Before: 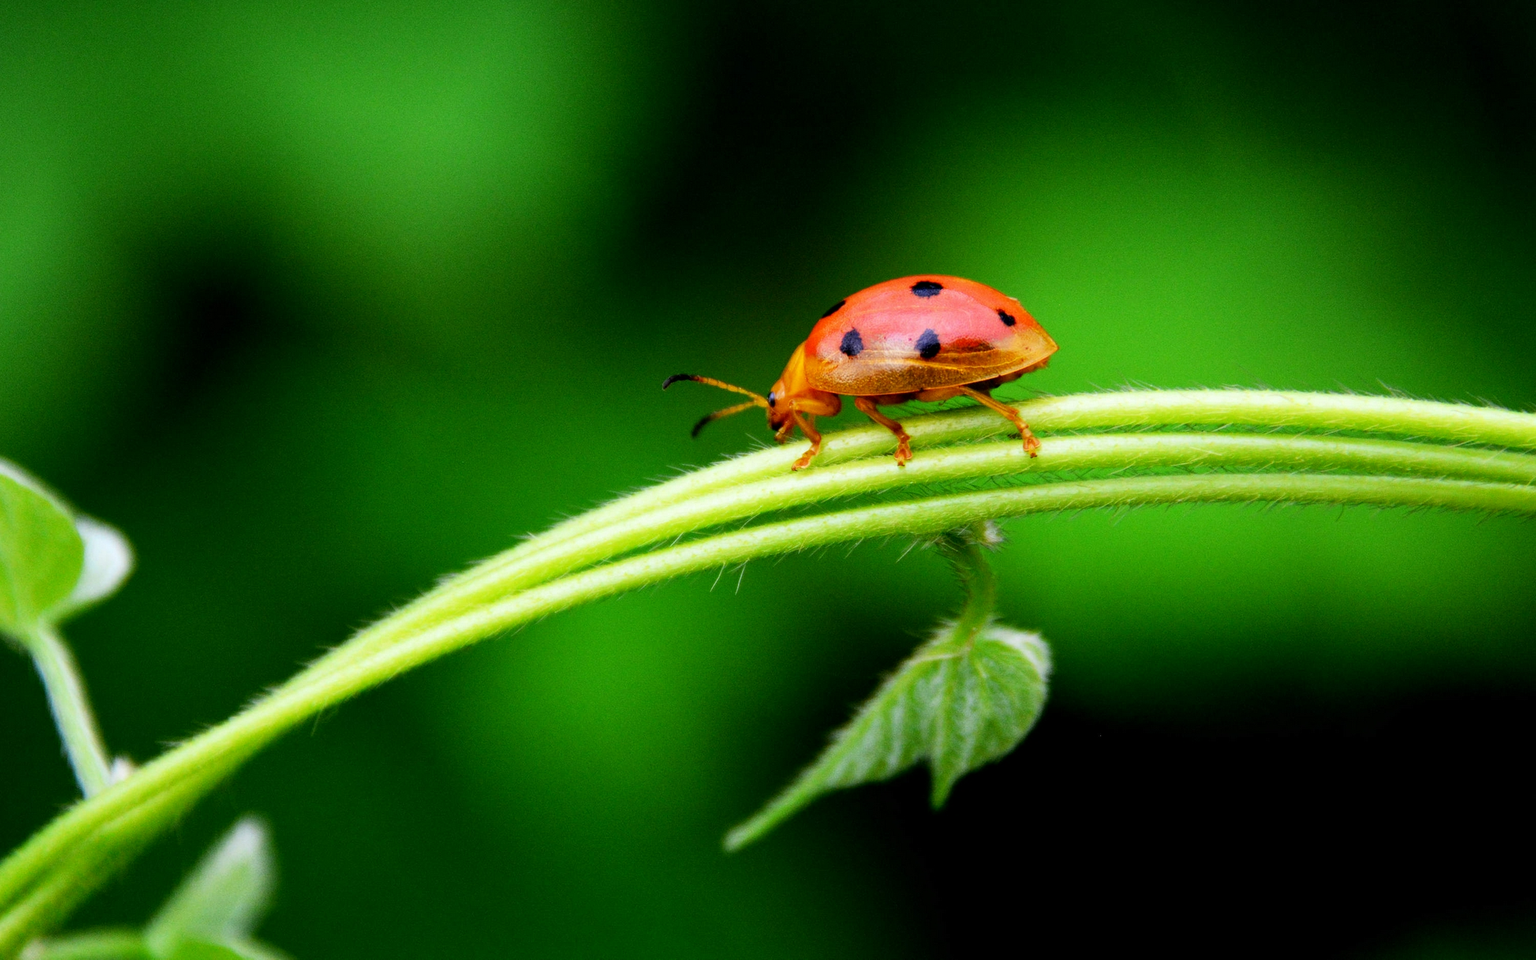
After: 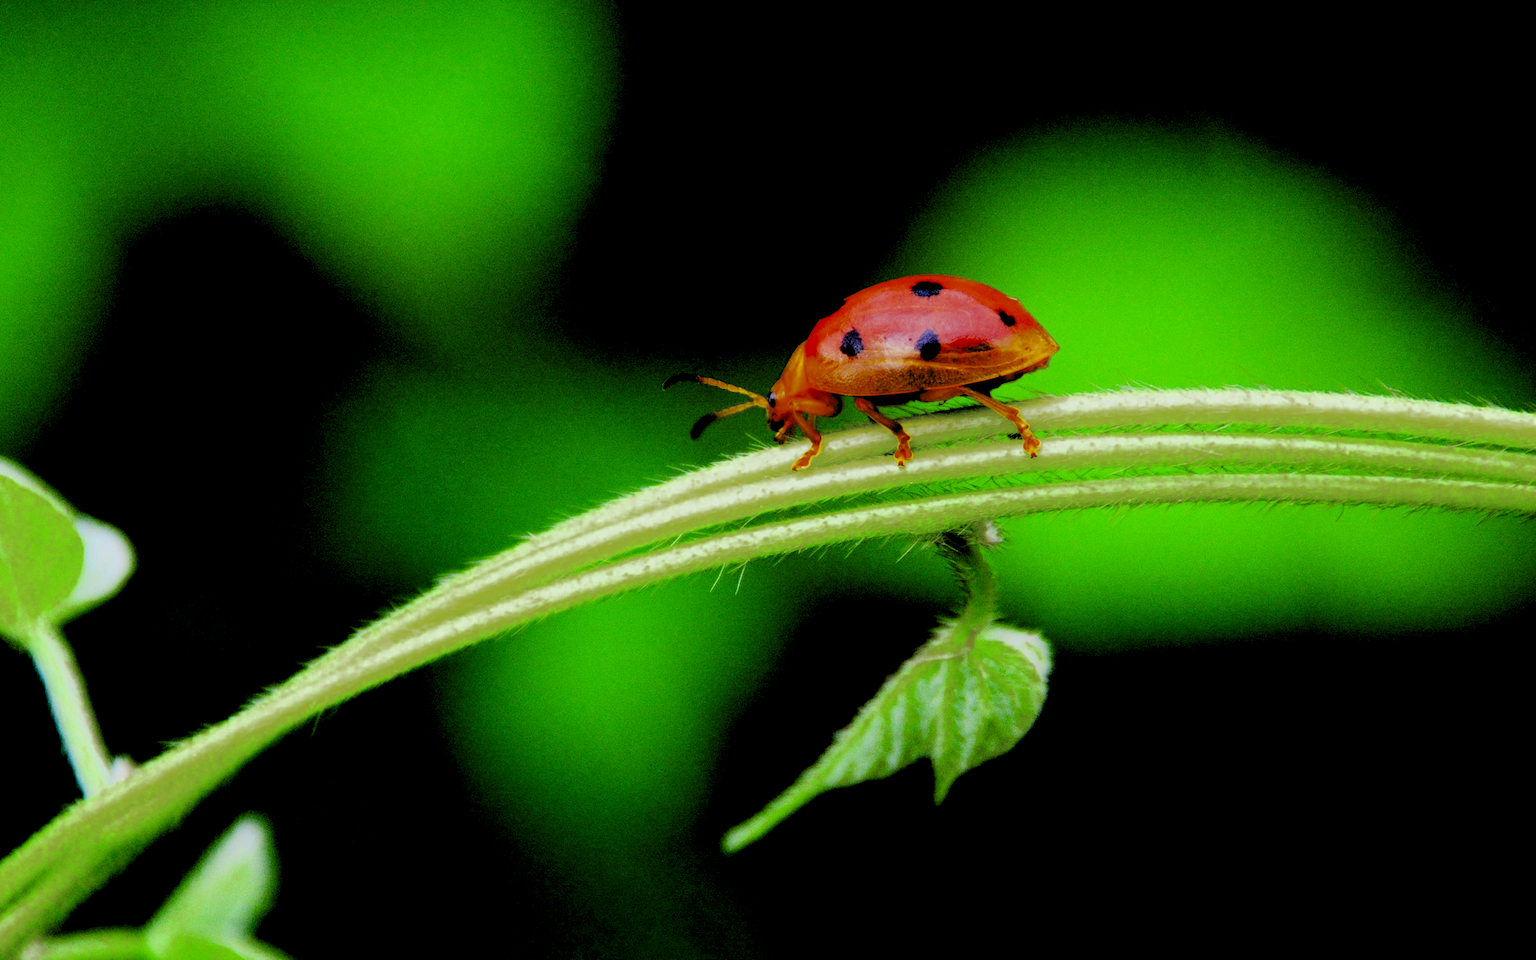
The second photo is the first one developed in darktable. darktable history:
filmic rgb: black relative exposure -6.22 EV, white relative exposure 6.95 EV, threshold 6 EV, hardness 2.26, color science v6 (2022), enable highlight reconstruction true
exposure: black level correction 0.027, exposure 0.185 EV, compensate exposure bias true, compensate highlight preservation false
color zones: curves: ch0 [(0.11, 0.396) (0.195, 0.36) (0.25, 0.5) (0.303, 0.412) (0.357, 0.544) (0.75, 0.5) (0.967, 0.328)]; ch1 [(0, 0.468) (0.112, 0.512) (0.202, 0.6) (0.25, 0.5) (0.307, 0.352) (0.357, 0.544) (0.75, 0.5) (0.963, 0.524)]
levels: levels [0.062, 0.494, 0.925]
